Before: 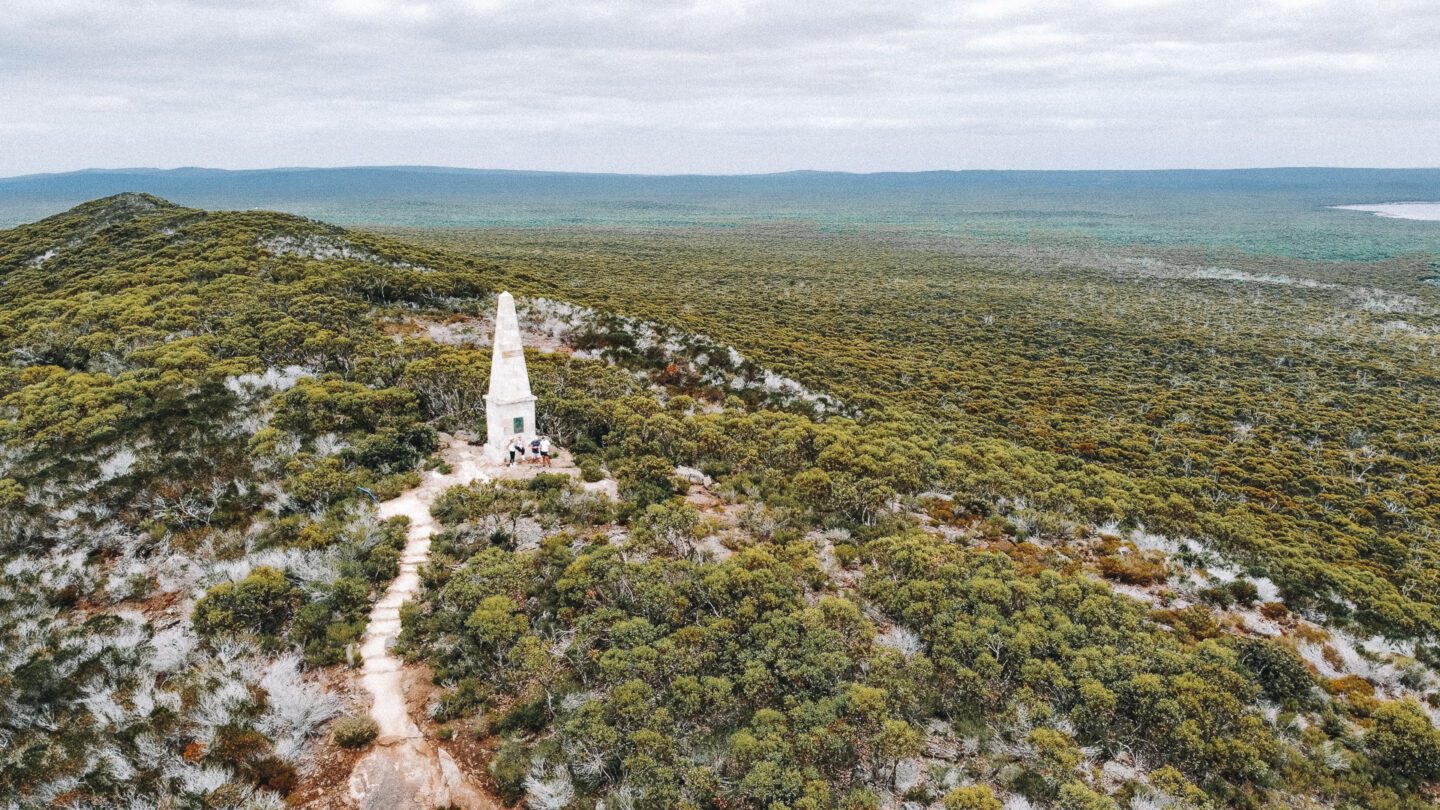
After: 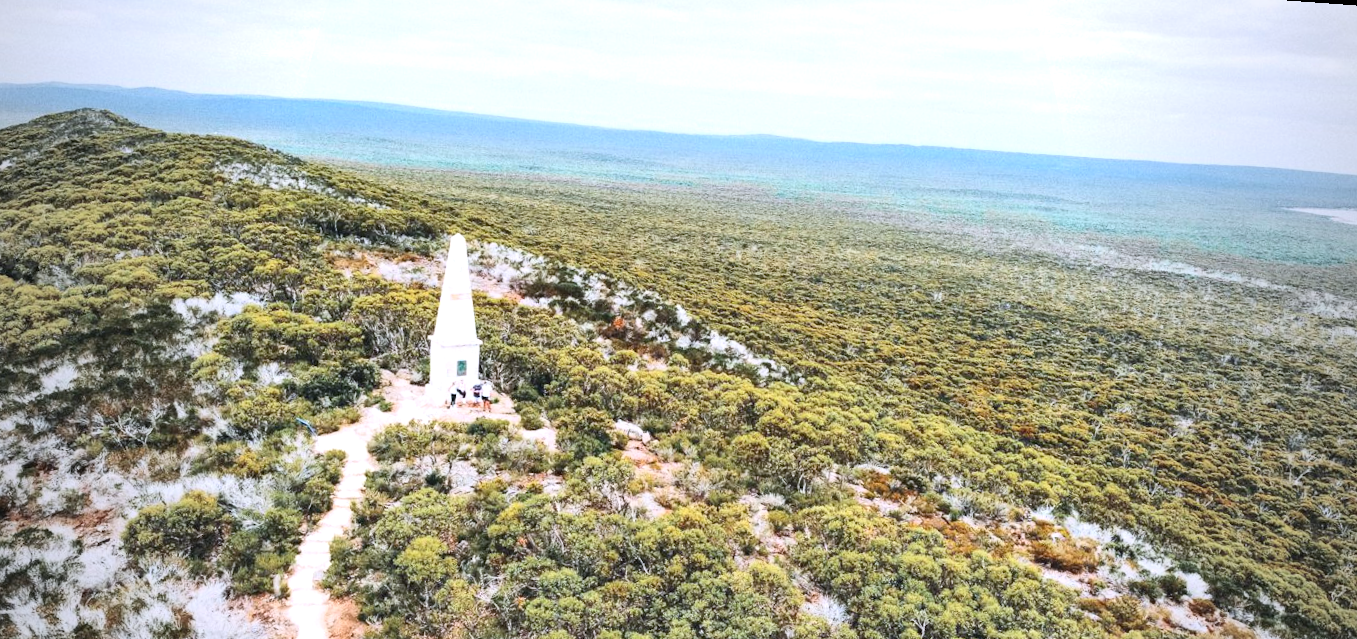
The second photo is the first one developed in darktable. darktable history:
rotate and perspective: rotation 4.1°, automatic cropping off
color calibration: illuminant as shot in camera, x 0.358, y 0.373, temperature 4628.91 K
exposure: black level correction 0.001, exposure 0.5 EV, compensate exposure bias true, compensate highlight preservation false
contrast brightness saturation: contrast 0.2, brightness 0.15, saturation 0.14
vignetting: fall-off start 97%, fall-off radius 100%, width/height ratio 0.609, unbound false
crop: left 5.596%, top 10.314%, right 3.534%, bottom 19.395%
